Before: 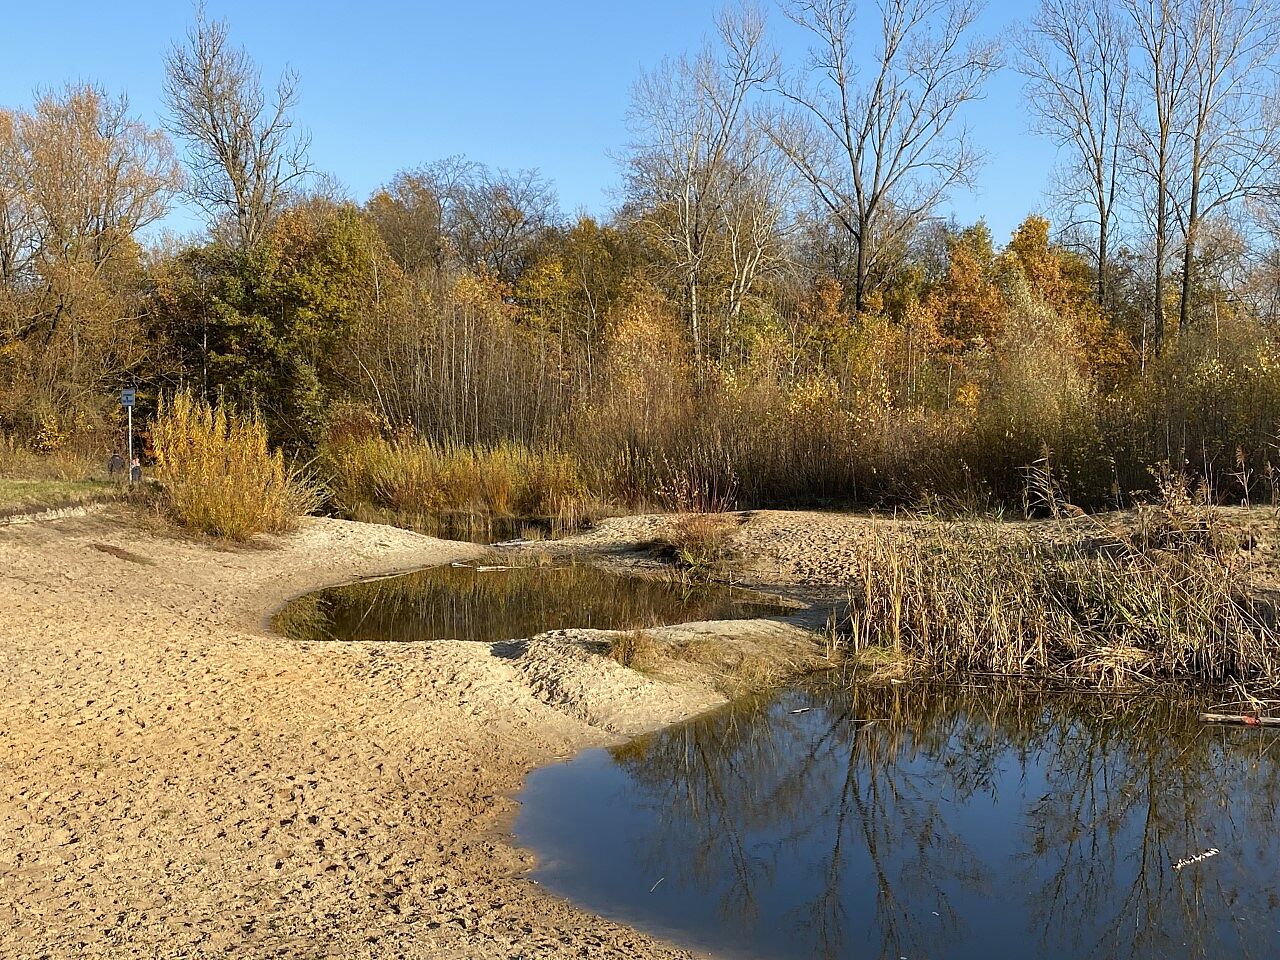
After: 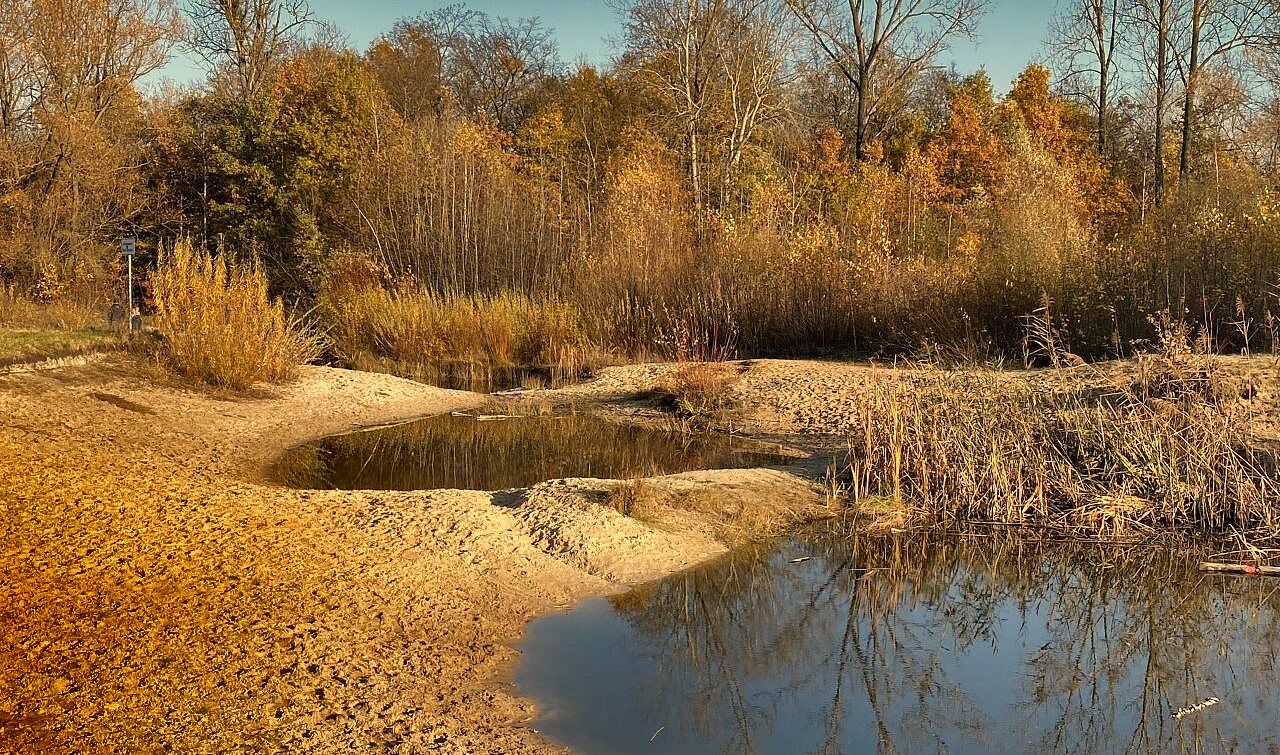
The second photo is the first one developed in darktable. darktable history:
crop and rotate: top 15.774%, bottom 5.506%
white balance: red 1.123, blue 0.83
shadows and highlights: radius 123.98, shadows 100, white point adjustment -3, highlights -100, highlights color adjustment 89.84%, soften with gaussian
